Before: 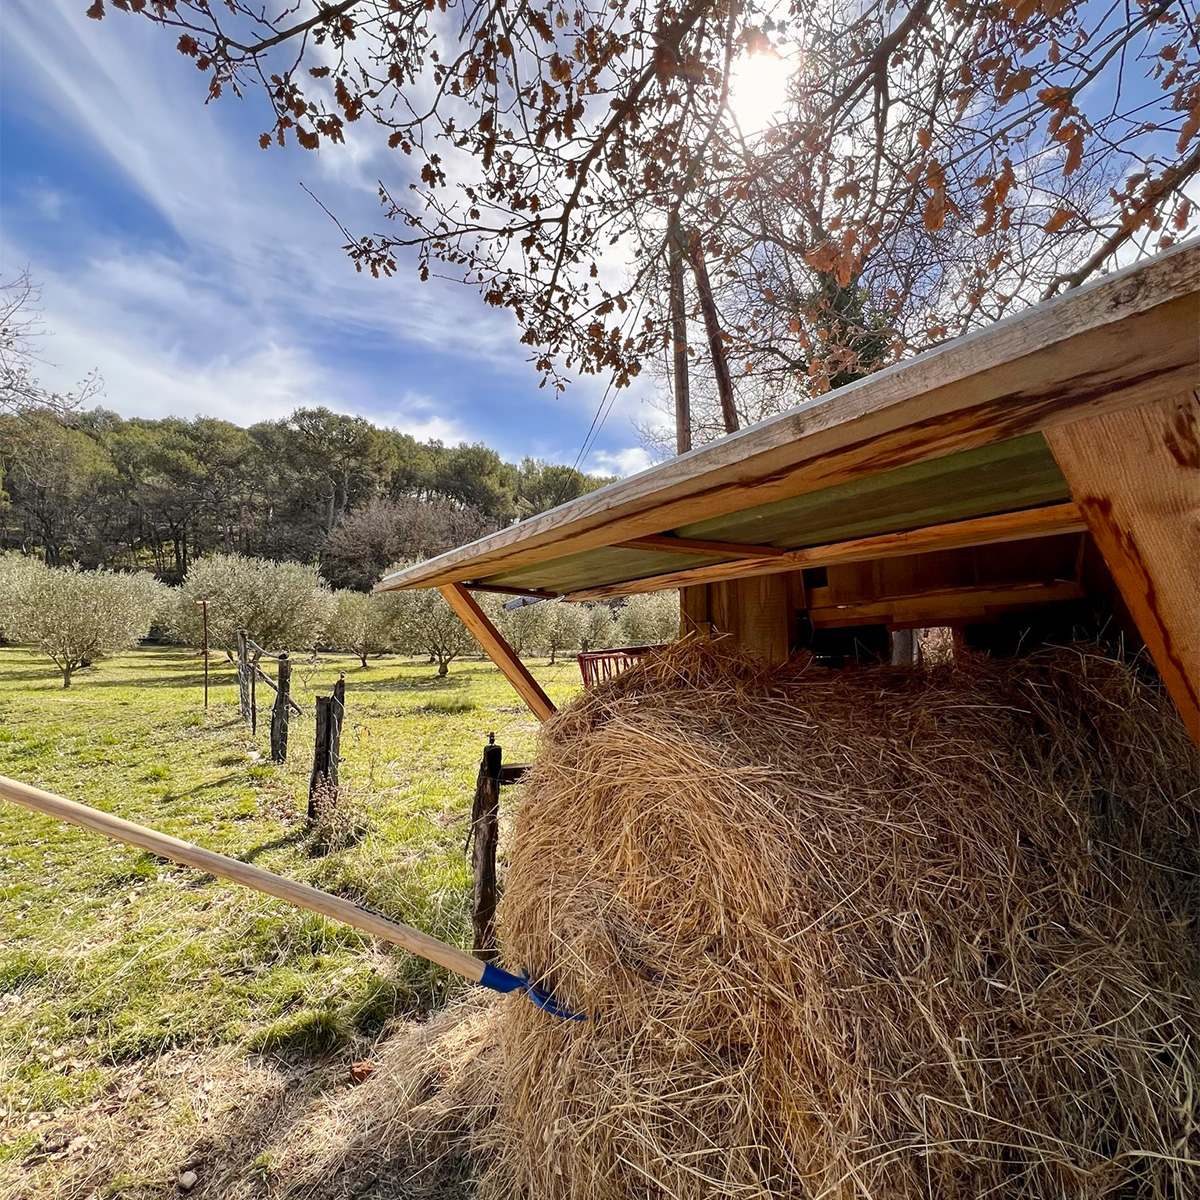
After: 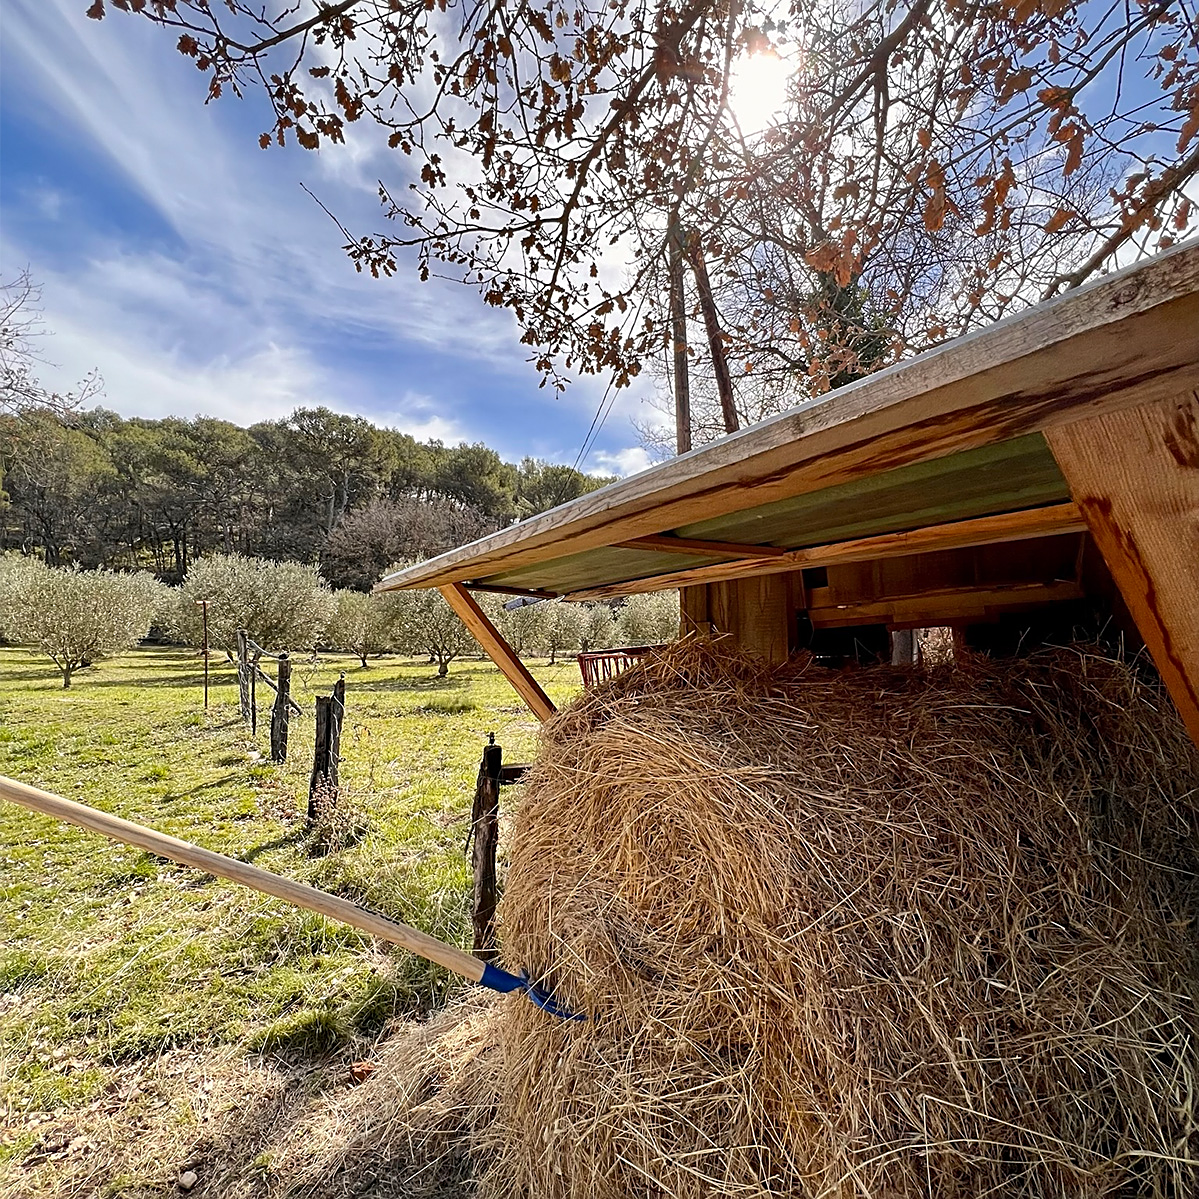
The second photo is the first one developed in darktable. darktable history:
sharpen: on, module defaults
crop and rotate: left 0.074%, bottom 0.011%
base curve: curves: ch0 [(0, 0) (0.989, 0.992)], exposure shift 0.01, preserve colors none
